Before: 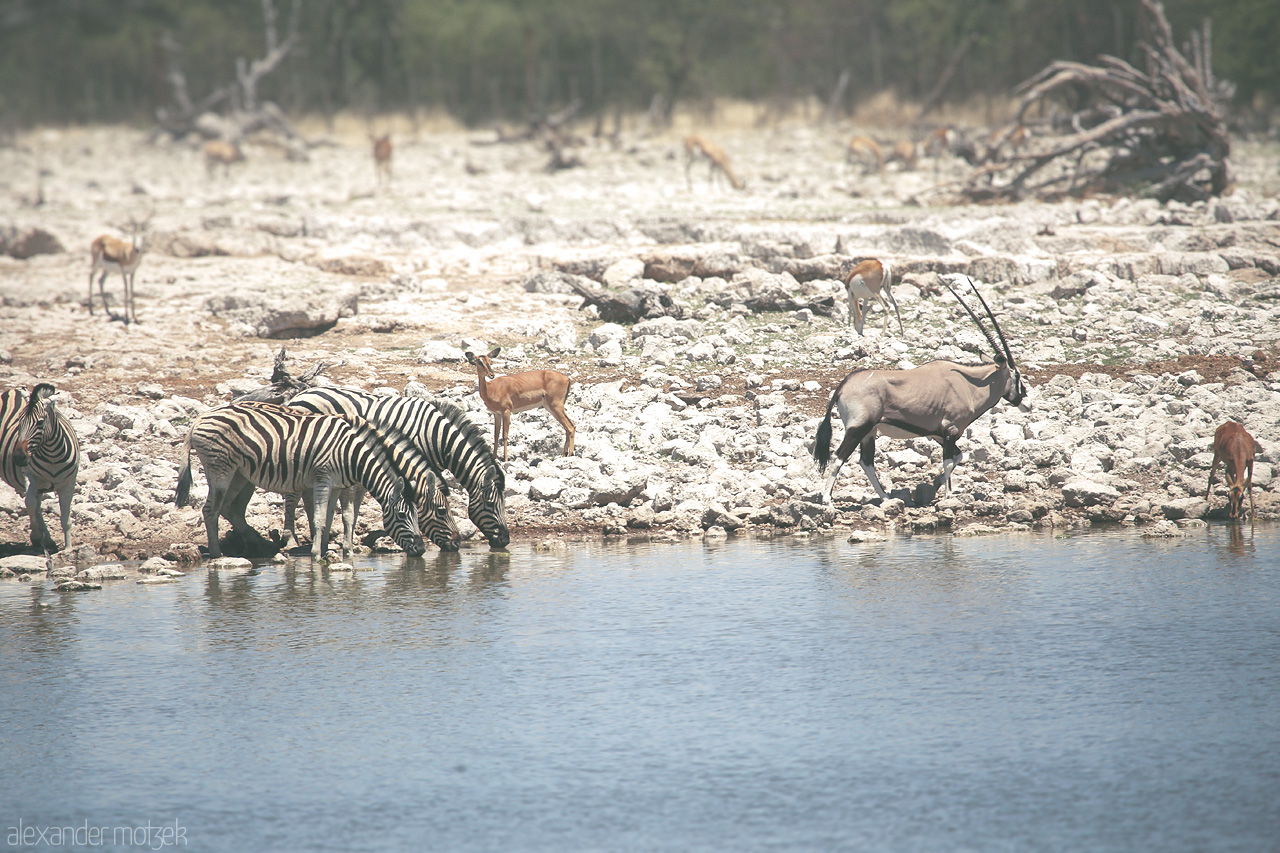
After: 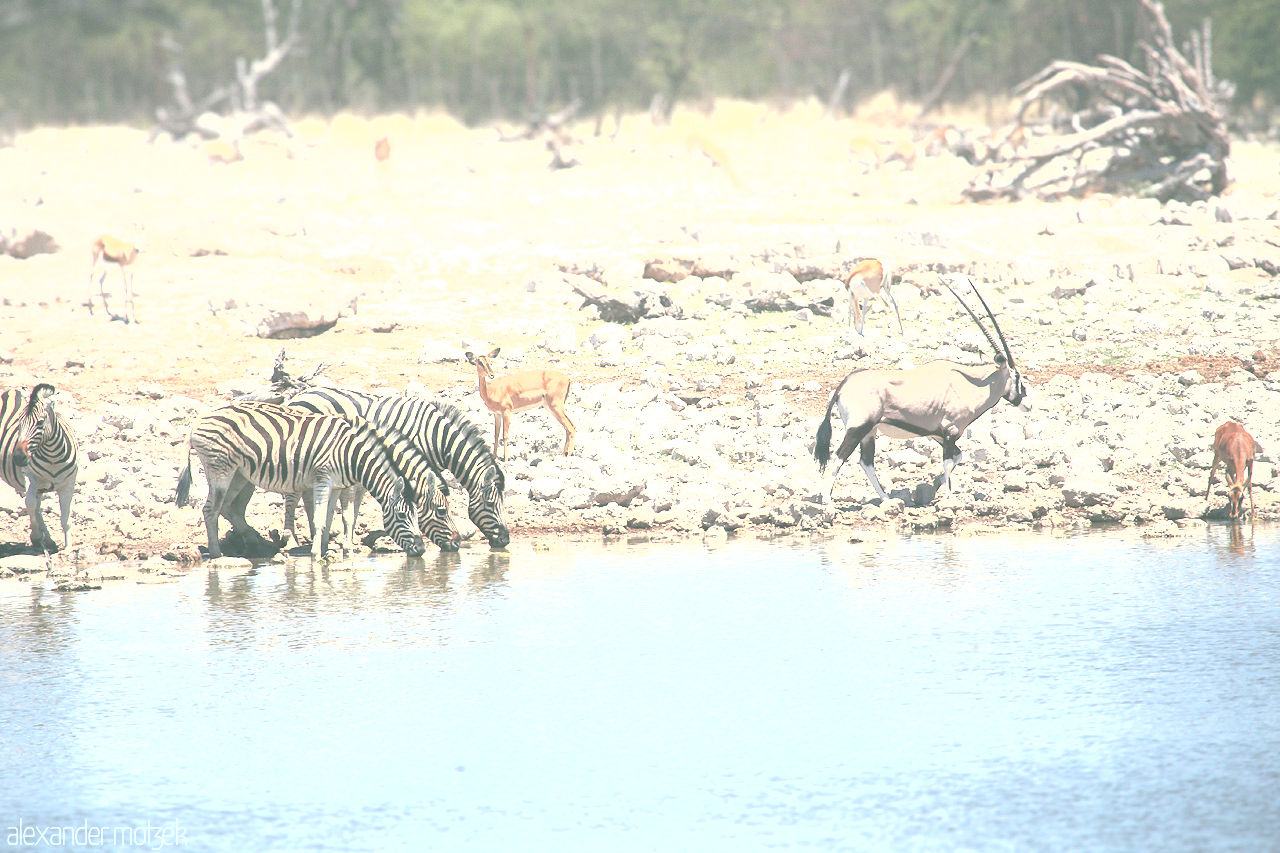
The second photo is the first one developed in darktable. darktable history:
fill light: on, module defaults
exposure: black level correction 0, exposure 1.45 EV, compensate exposure bias true, compensate highlight preservation false
base curve: curves: ch0 [(0, 0) (0.472, 0.508) (1, 1)]
